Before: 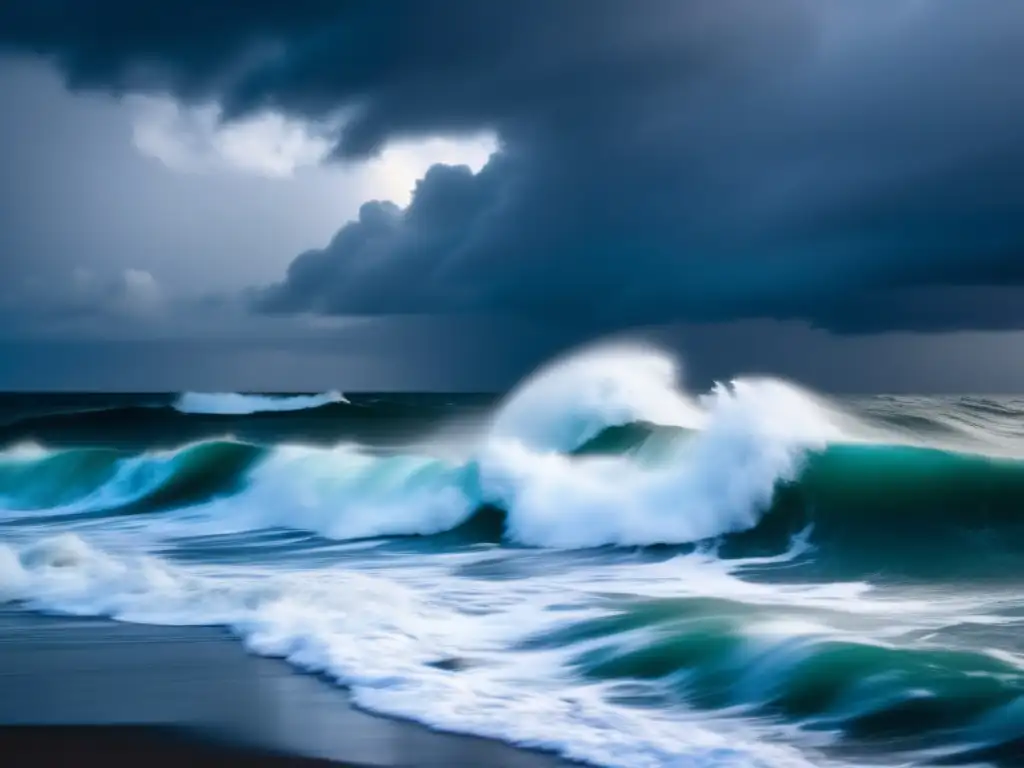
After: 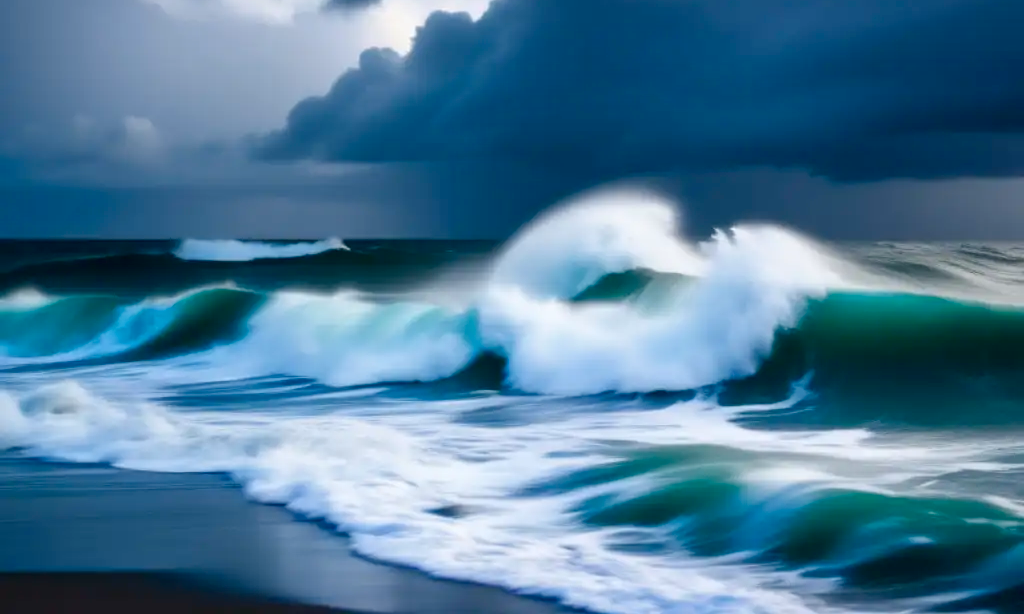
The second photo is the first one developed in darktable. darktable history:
color balance rgb: perceptual saturation grading › global saturation 20%, perceptual saturation grading › highlights -25%, perceptual saturation grading › shadows 25%
crop and rotate: top 19.998%
